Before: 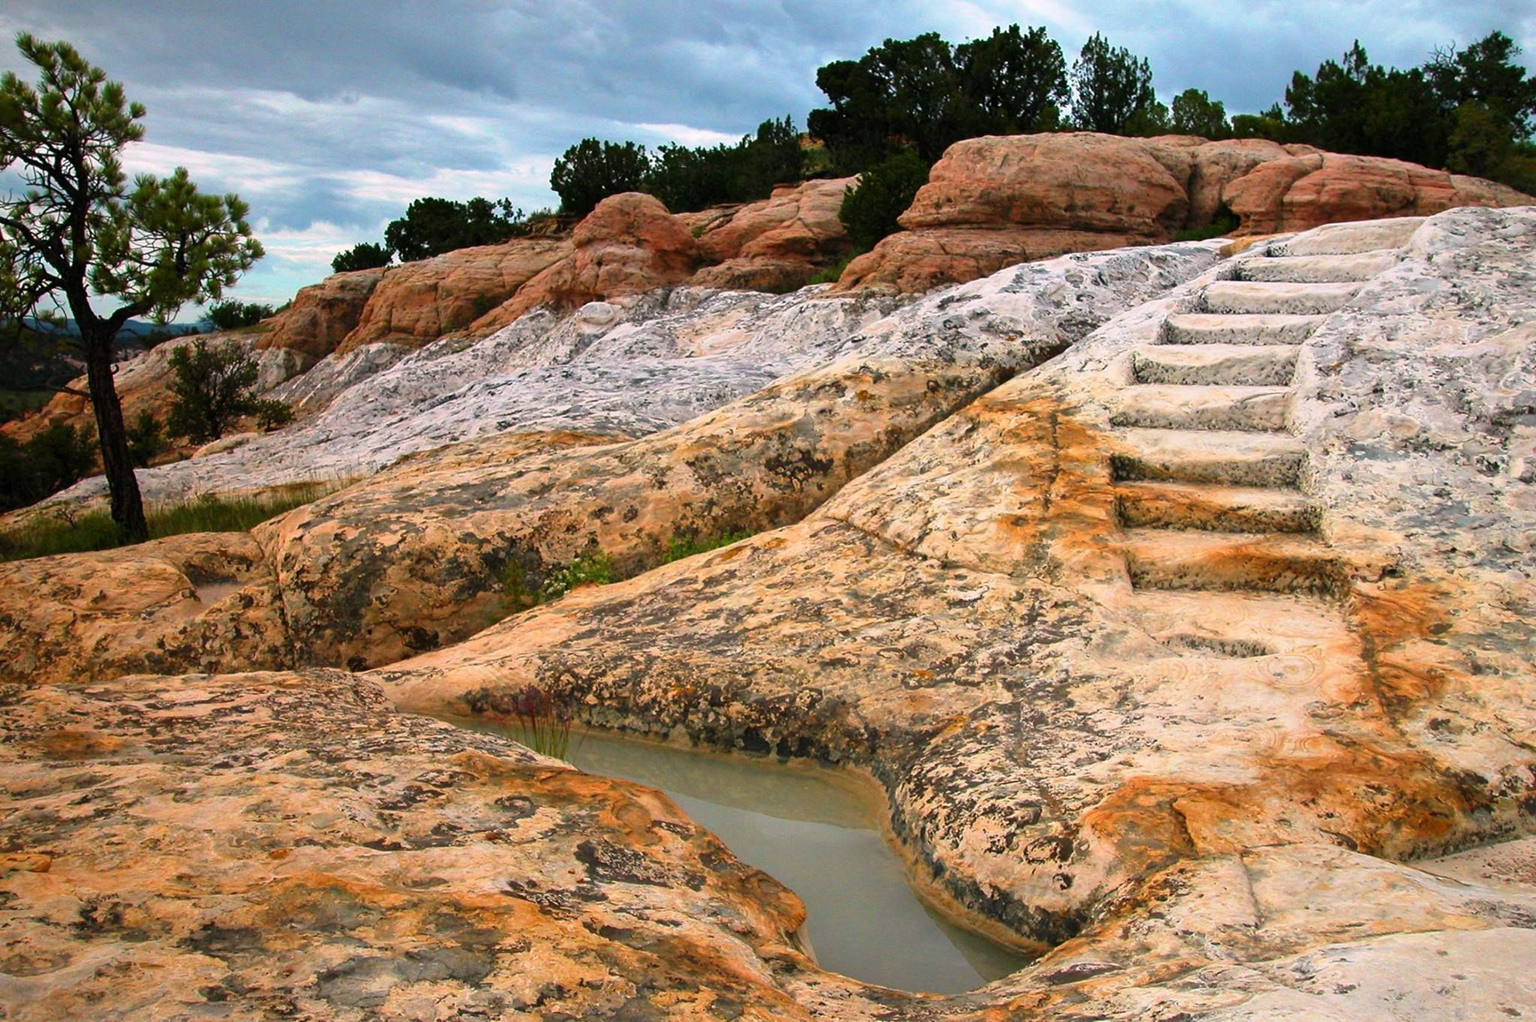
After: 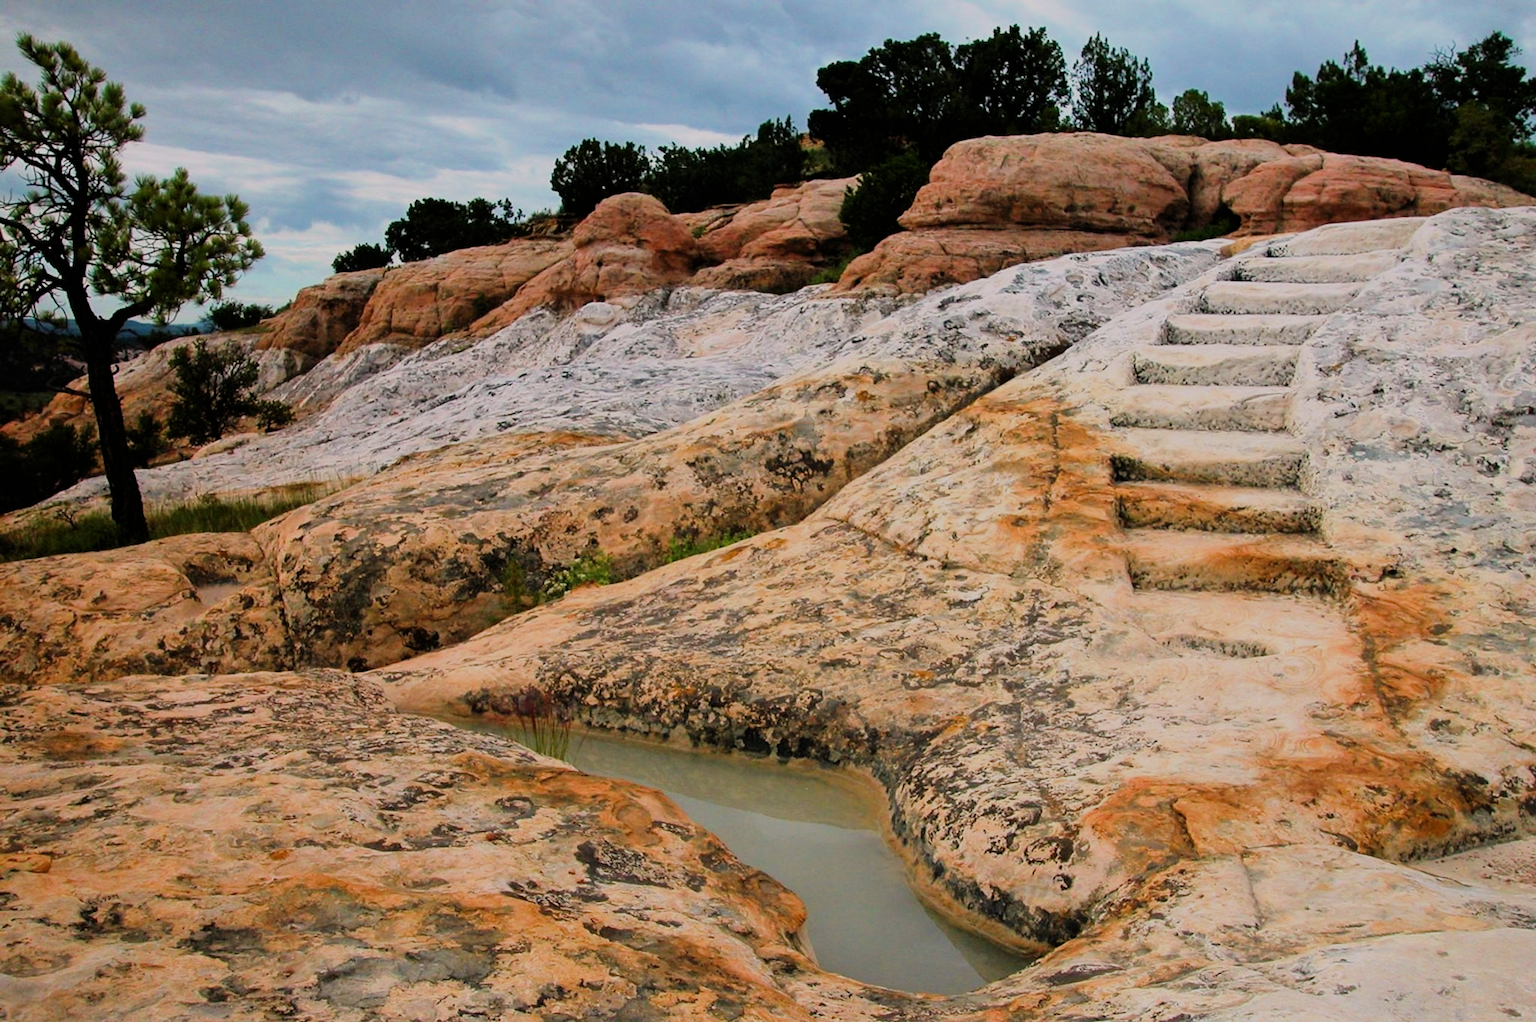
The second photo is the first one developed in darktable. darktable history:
filmic rgb: black relative exposure -7.1 EV, white relative exposure 5.37 EV, threshold 3.04 EV, hardness 3.03, enable highlight reconstruction true
